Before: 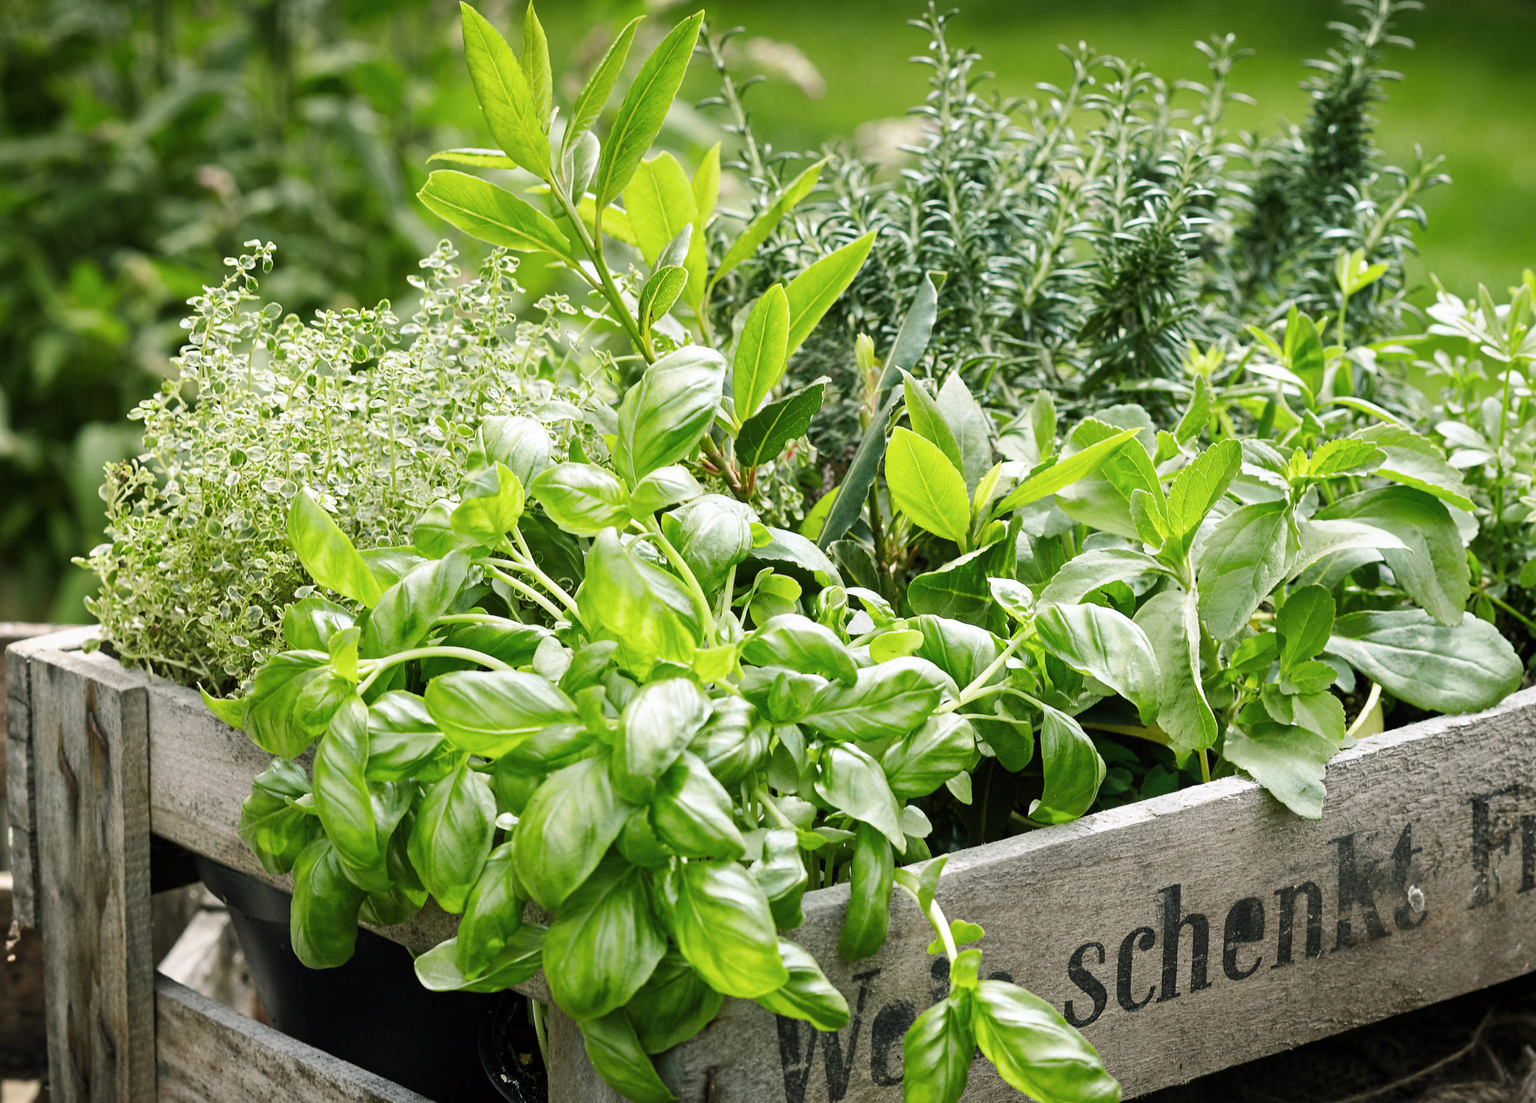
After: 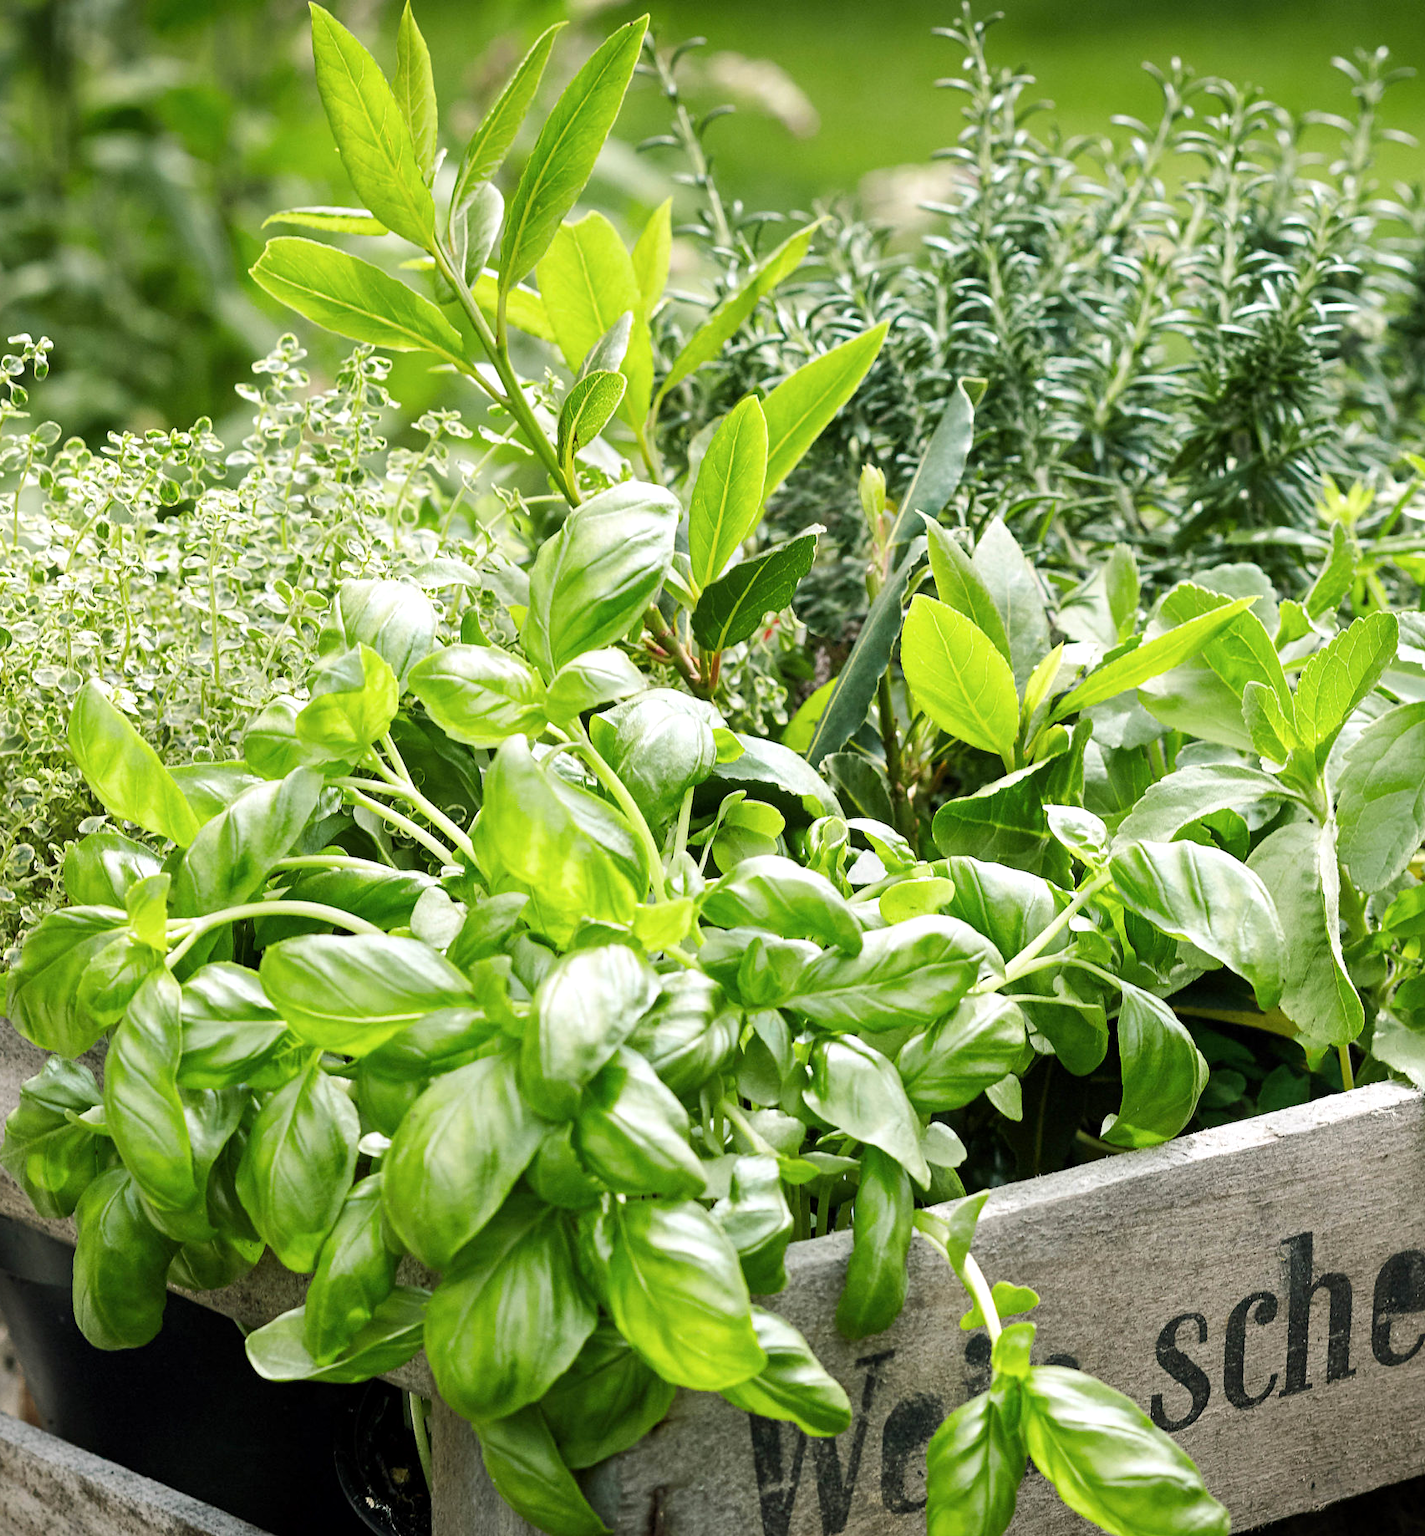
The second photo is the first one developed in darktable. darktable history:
exposure: black level correction 0.001, exposure 0.14 EV, compensate highlight preservation false
crop and rotate: left 15.546%, right 17.787%
